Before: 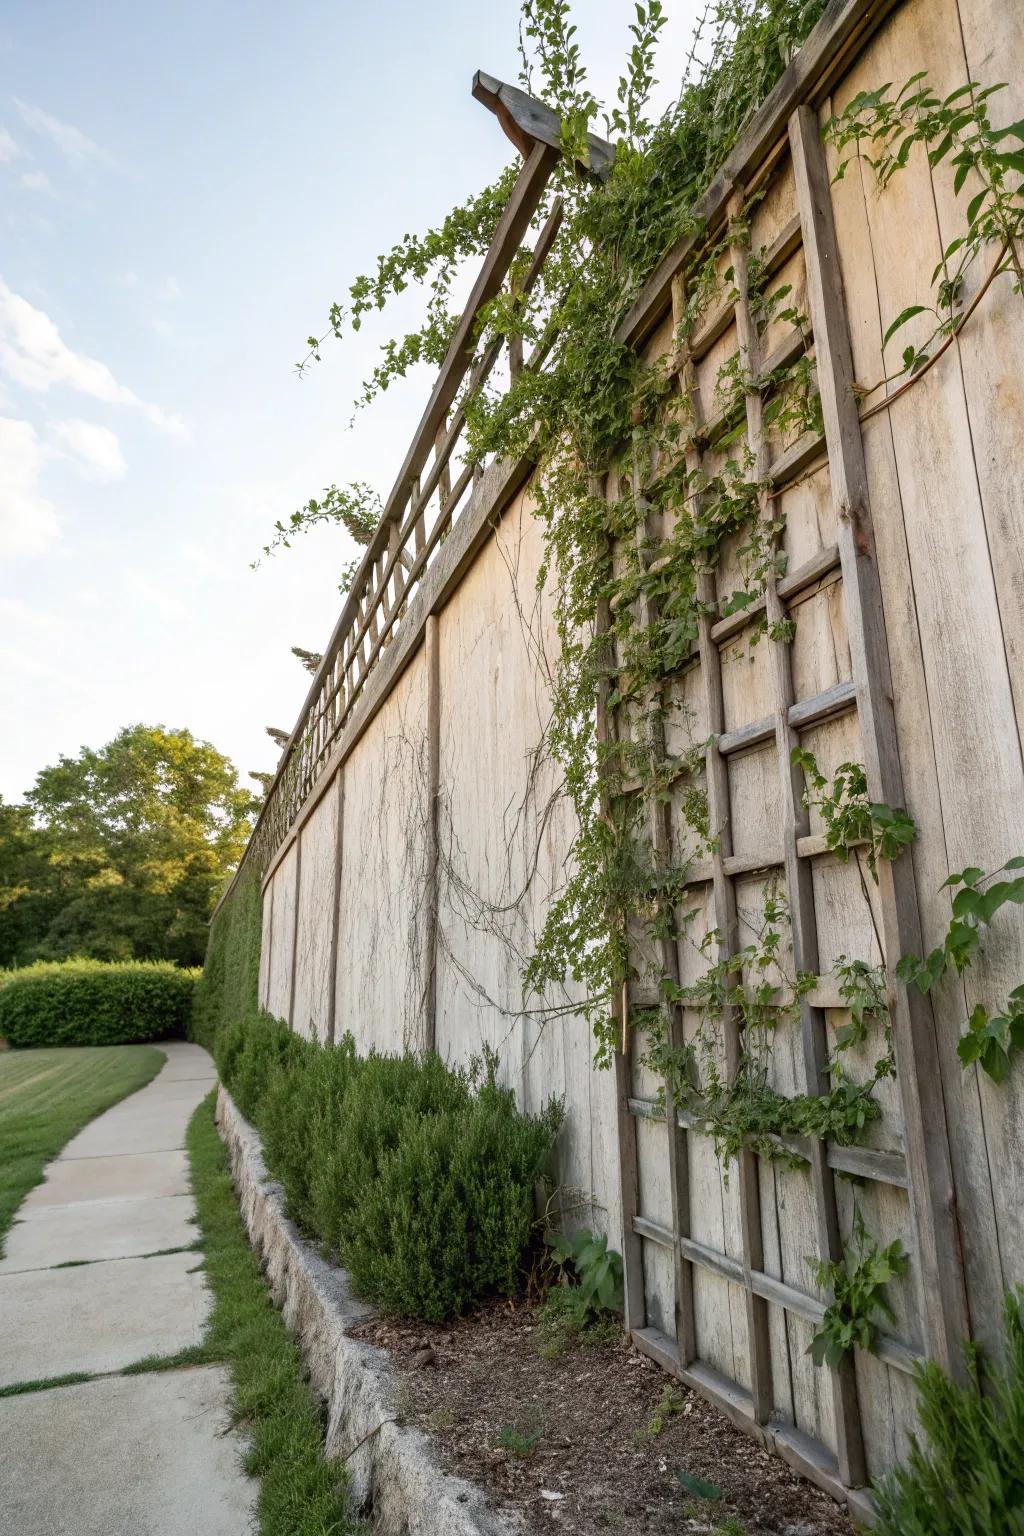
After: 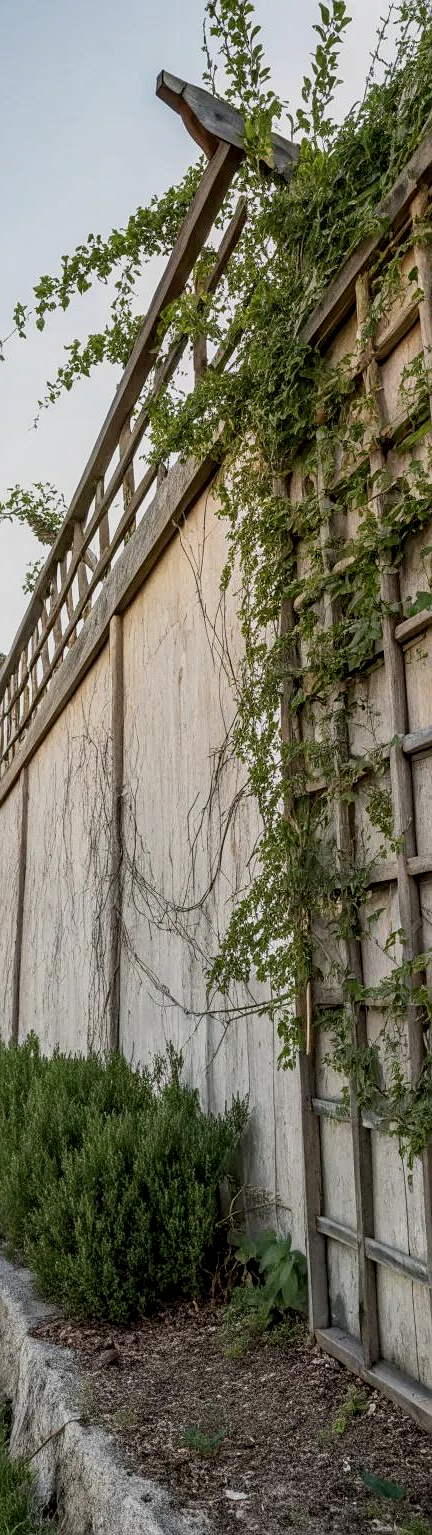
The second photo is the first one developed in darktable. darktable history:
sharpen: radius 1.305, amount 0.307, threshold 0.22
crop: left 30.871%, right 26.897%
exposure: exposure -0.439 EV, compensate highlight preservation false
local contrast: detail 130%
